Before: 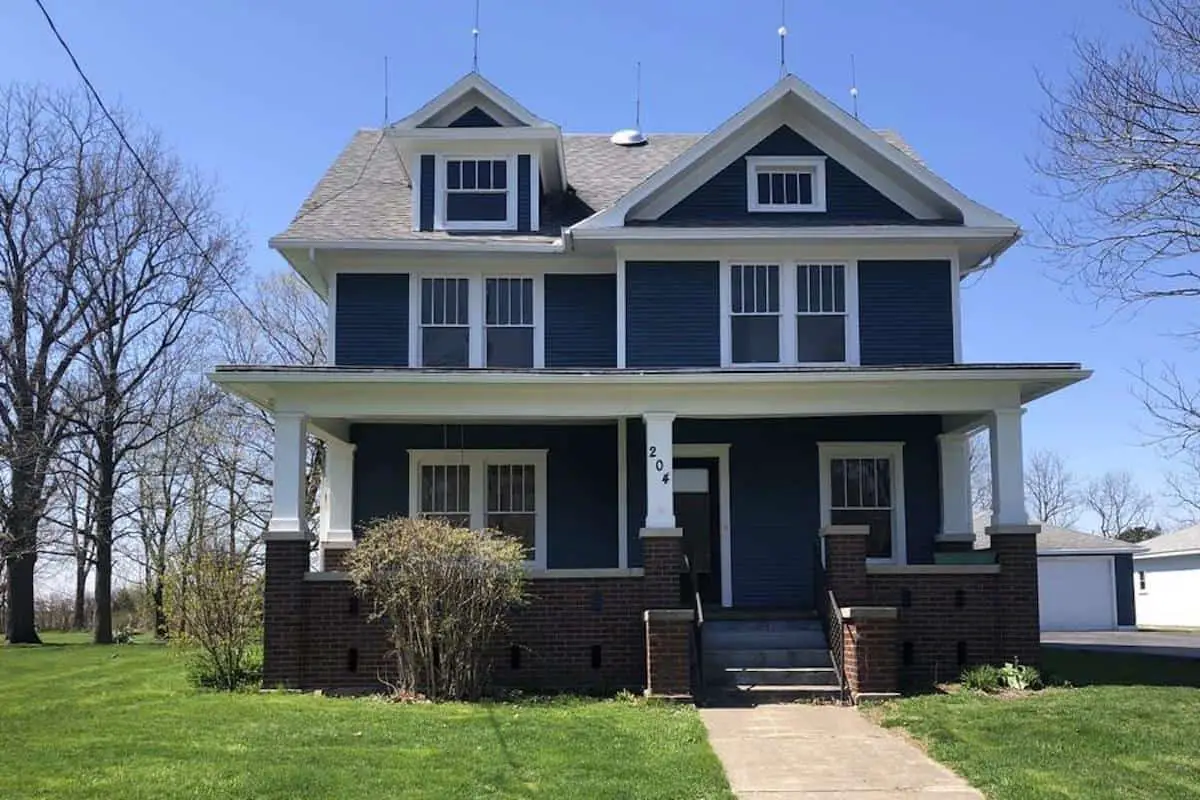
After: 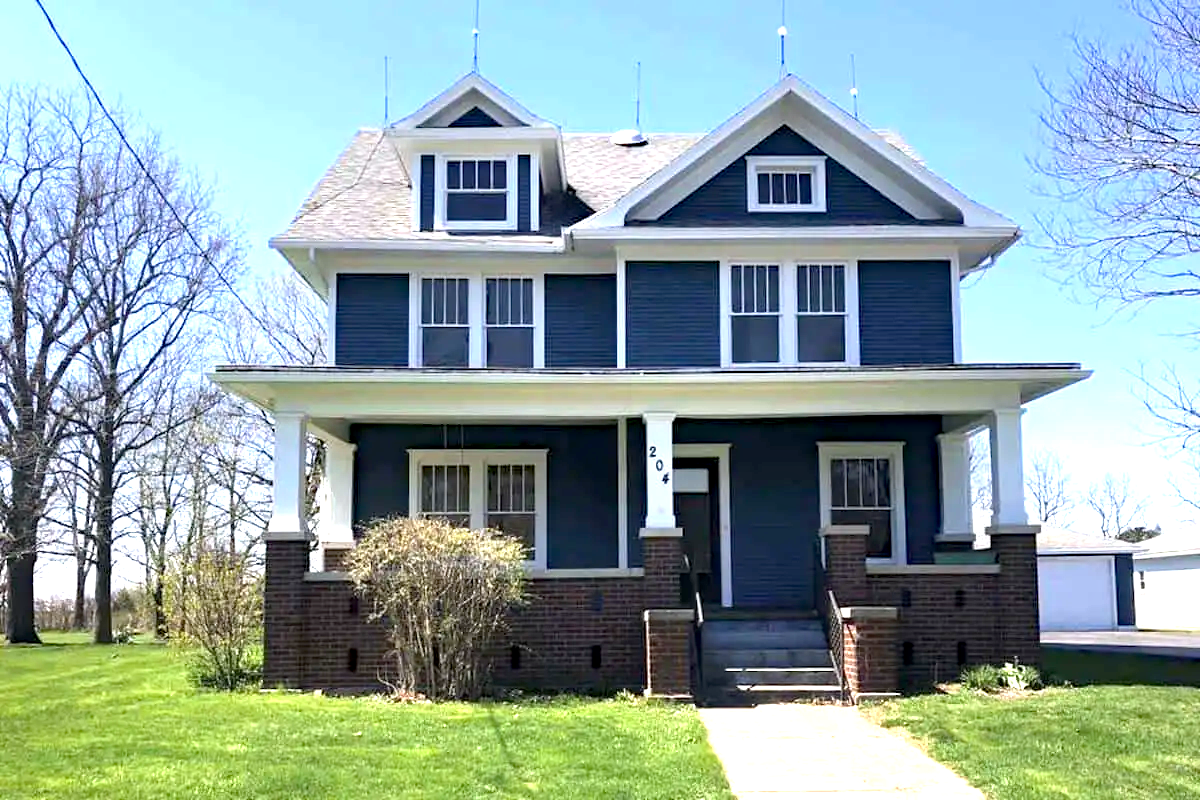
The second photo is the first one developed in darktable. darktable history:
haze removal: compatibility mode true, adaptive false
exposure: black level correction 0.002, exposure 1.309 EV, compensate highlight preservation false
